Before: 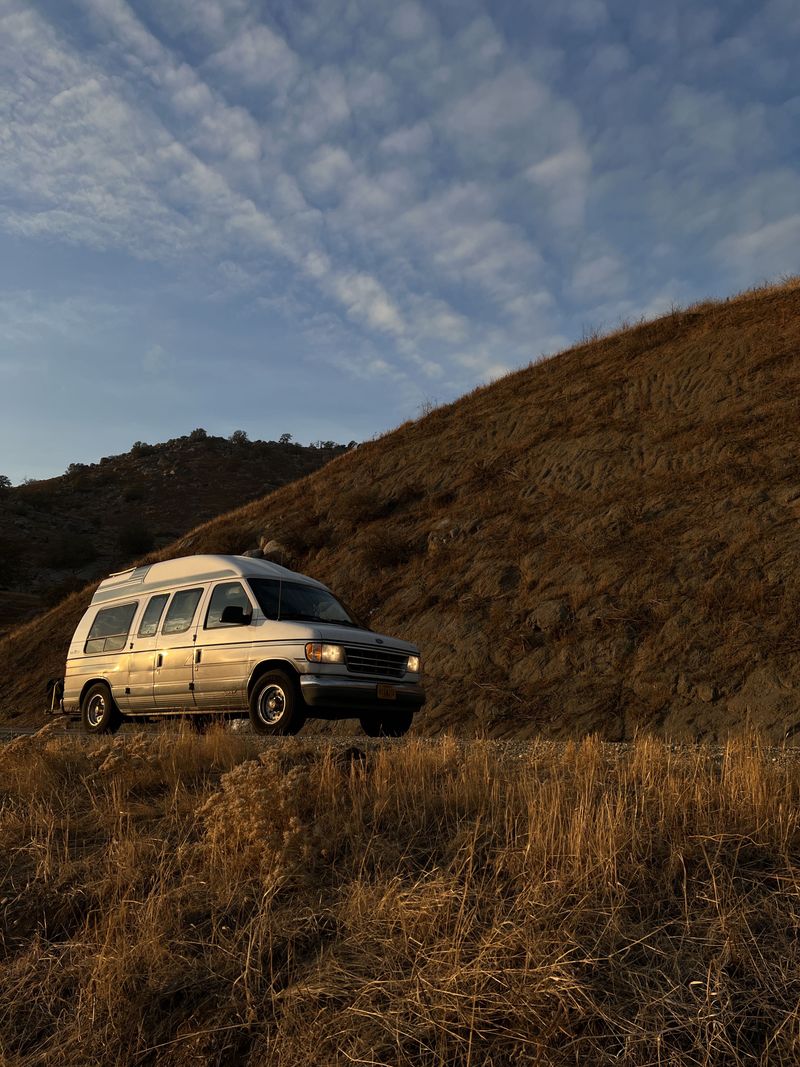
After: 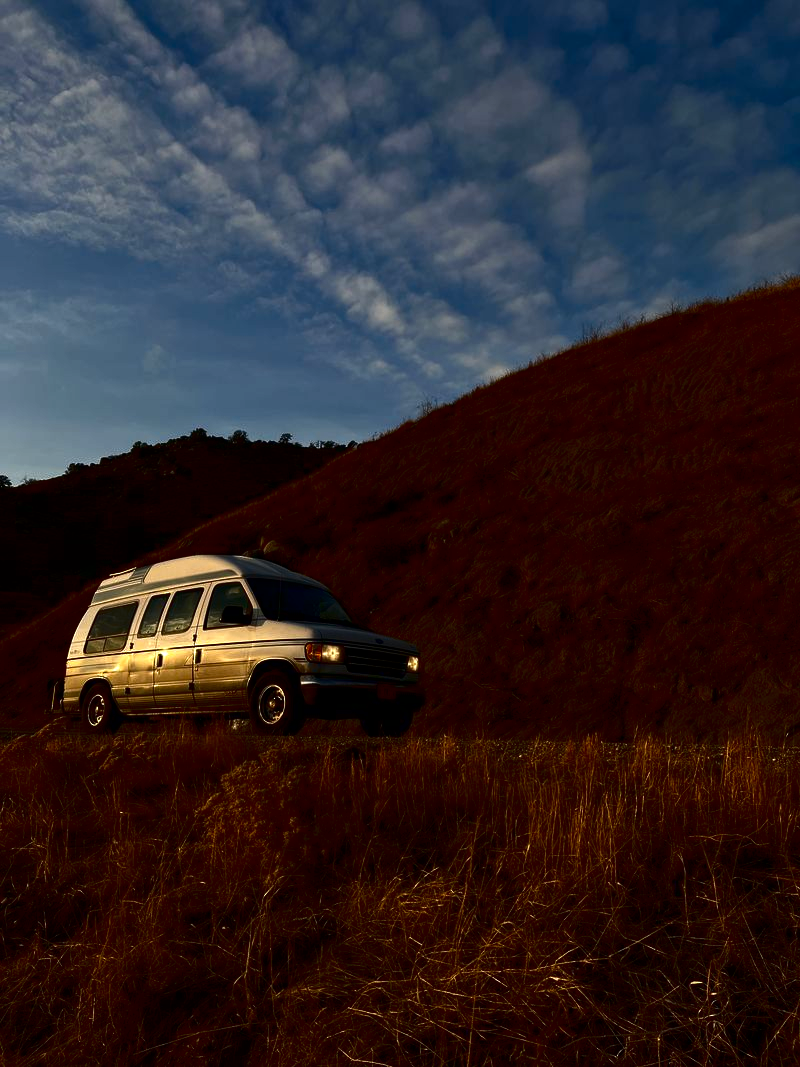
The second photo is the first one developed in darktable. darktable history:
contrast brightness saturation: contrast 0.09, brightness -0.59, saturation 0.17
exposure: black level correction 0.003, exposure 0.383 EV, compensate highlight preservation false
